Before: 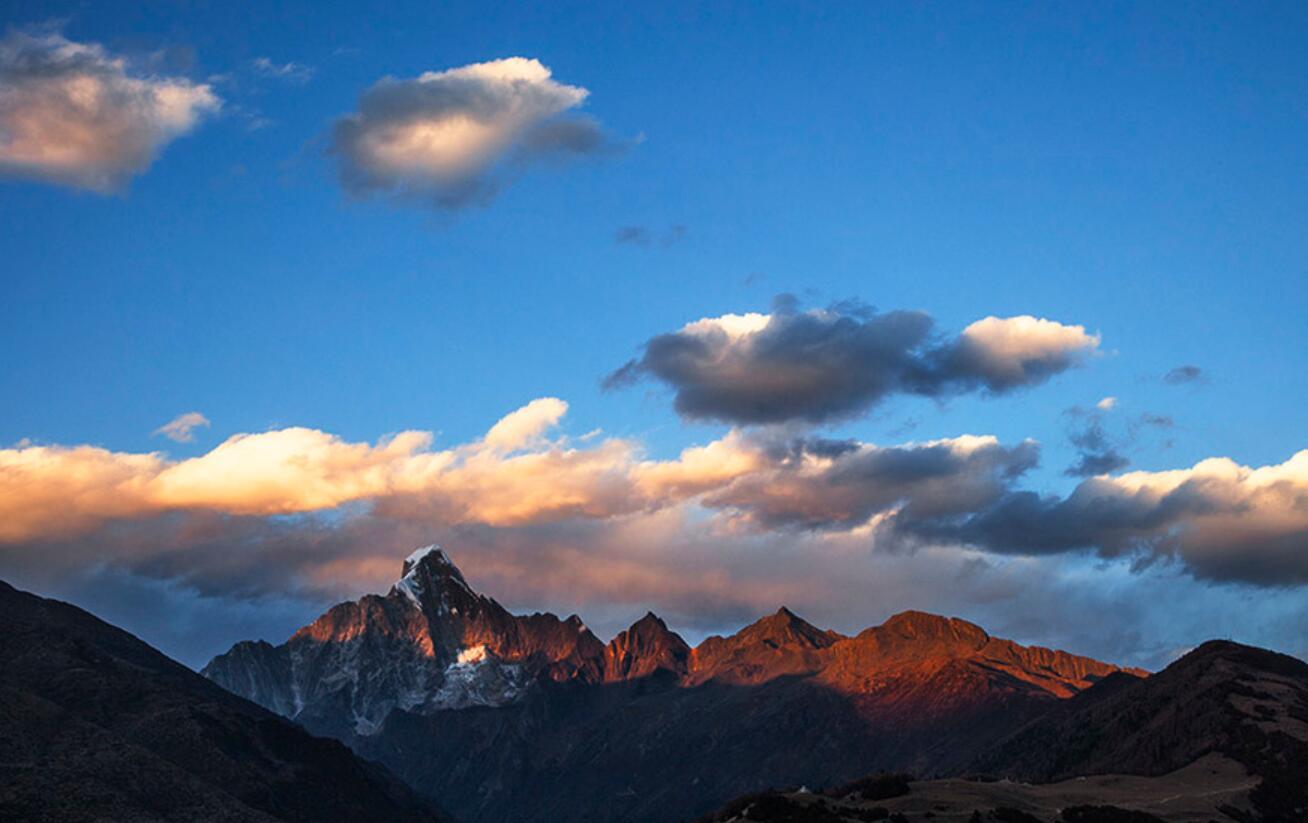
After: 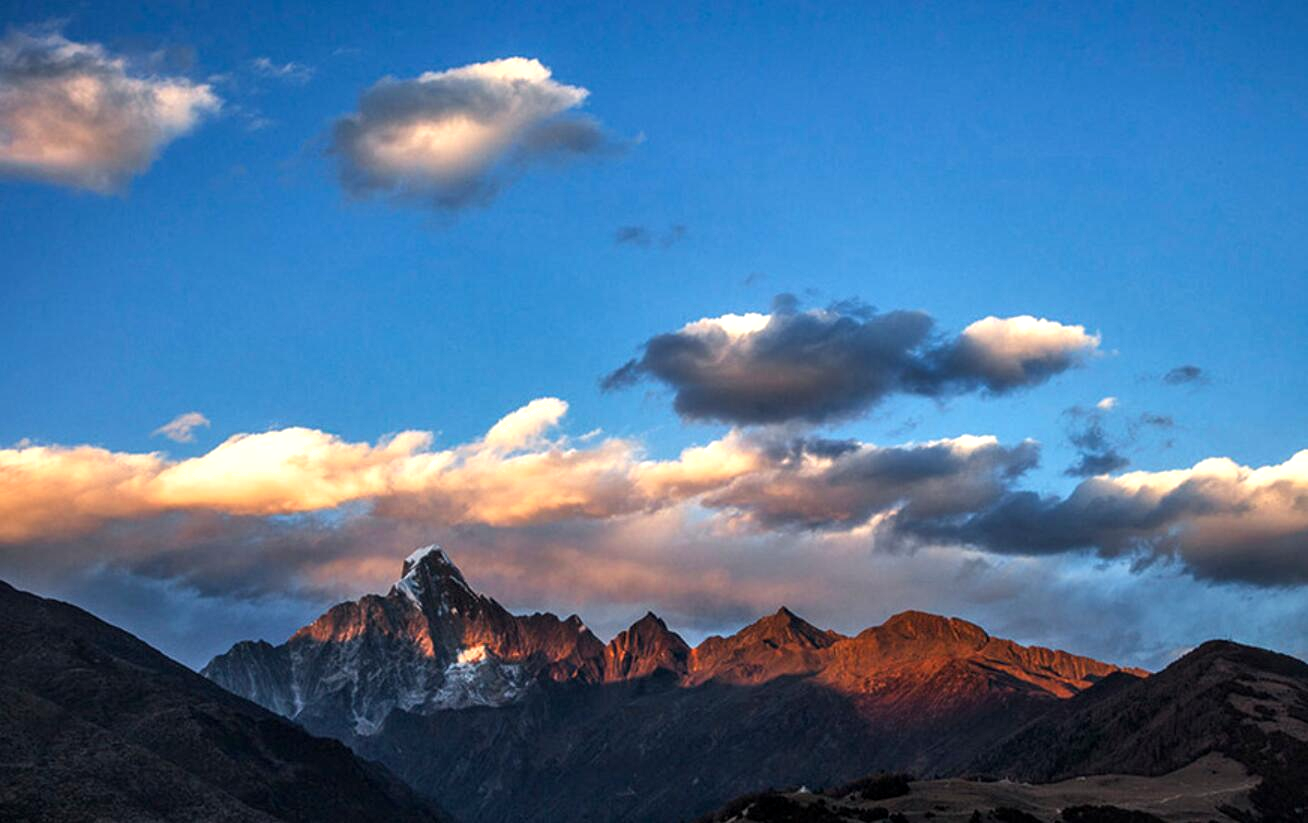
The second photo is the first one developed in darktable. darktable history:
local contrast: on, module defaults
shadows and highlights: shadows 24.55, highlights -78.28, soften with gaussian
exposure: exposure 0.163 EV, compensate highlight preservation false
